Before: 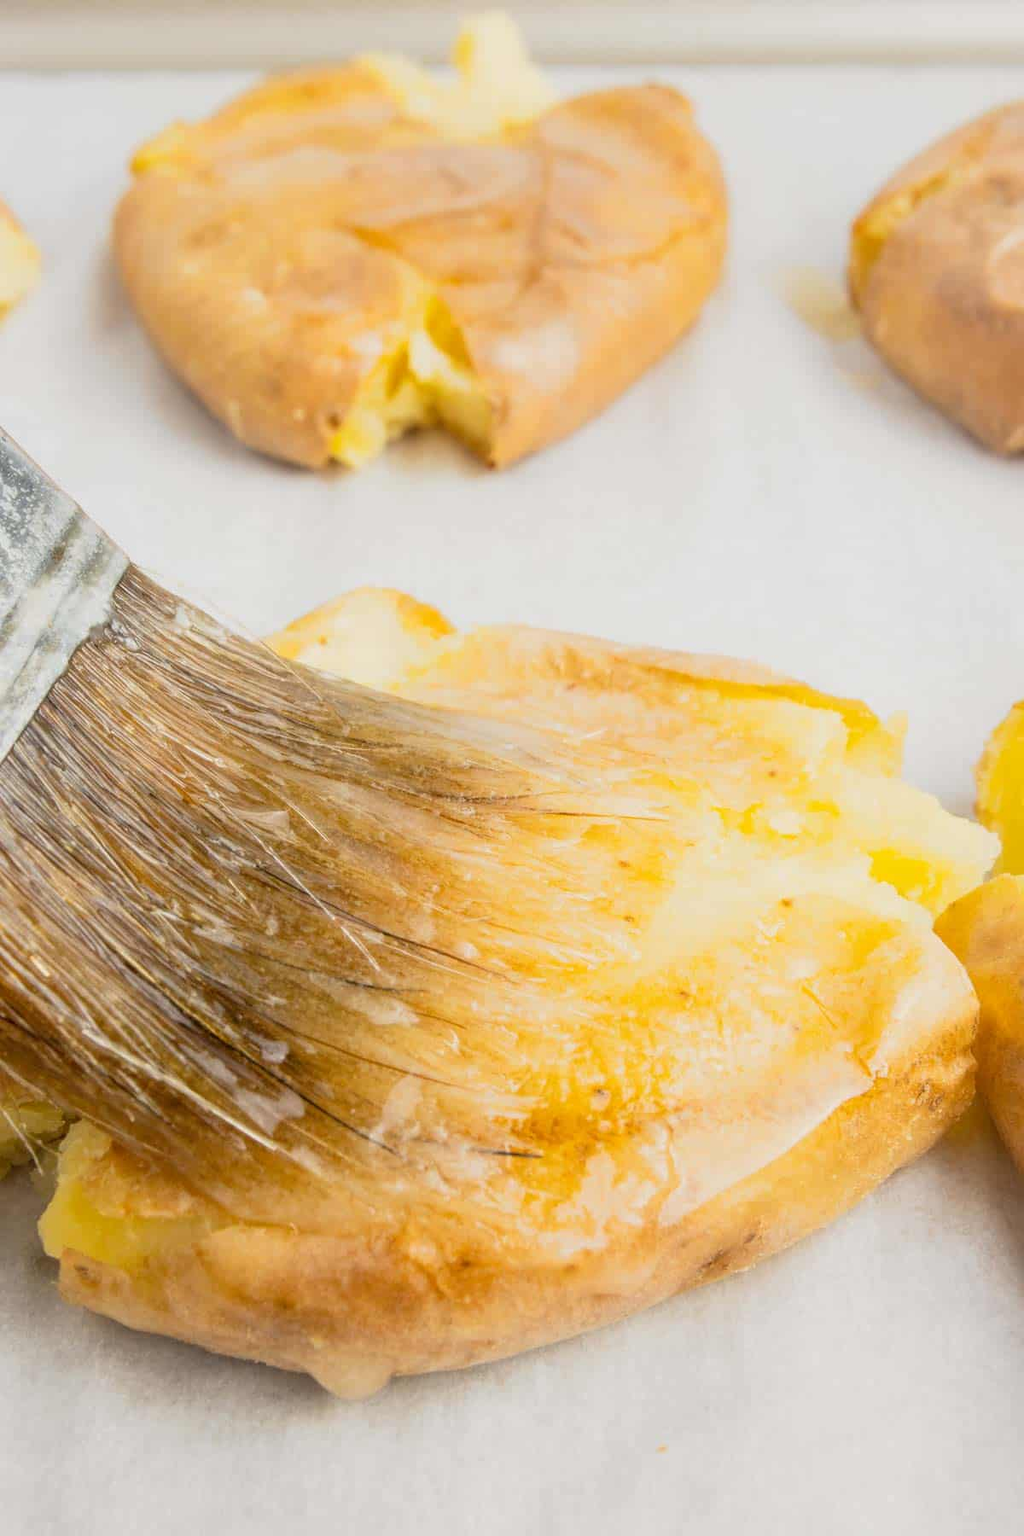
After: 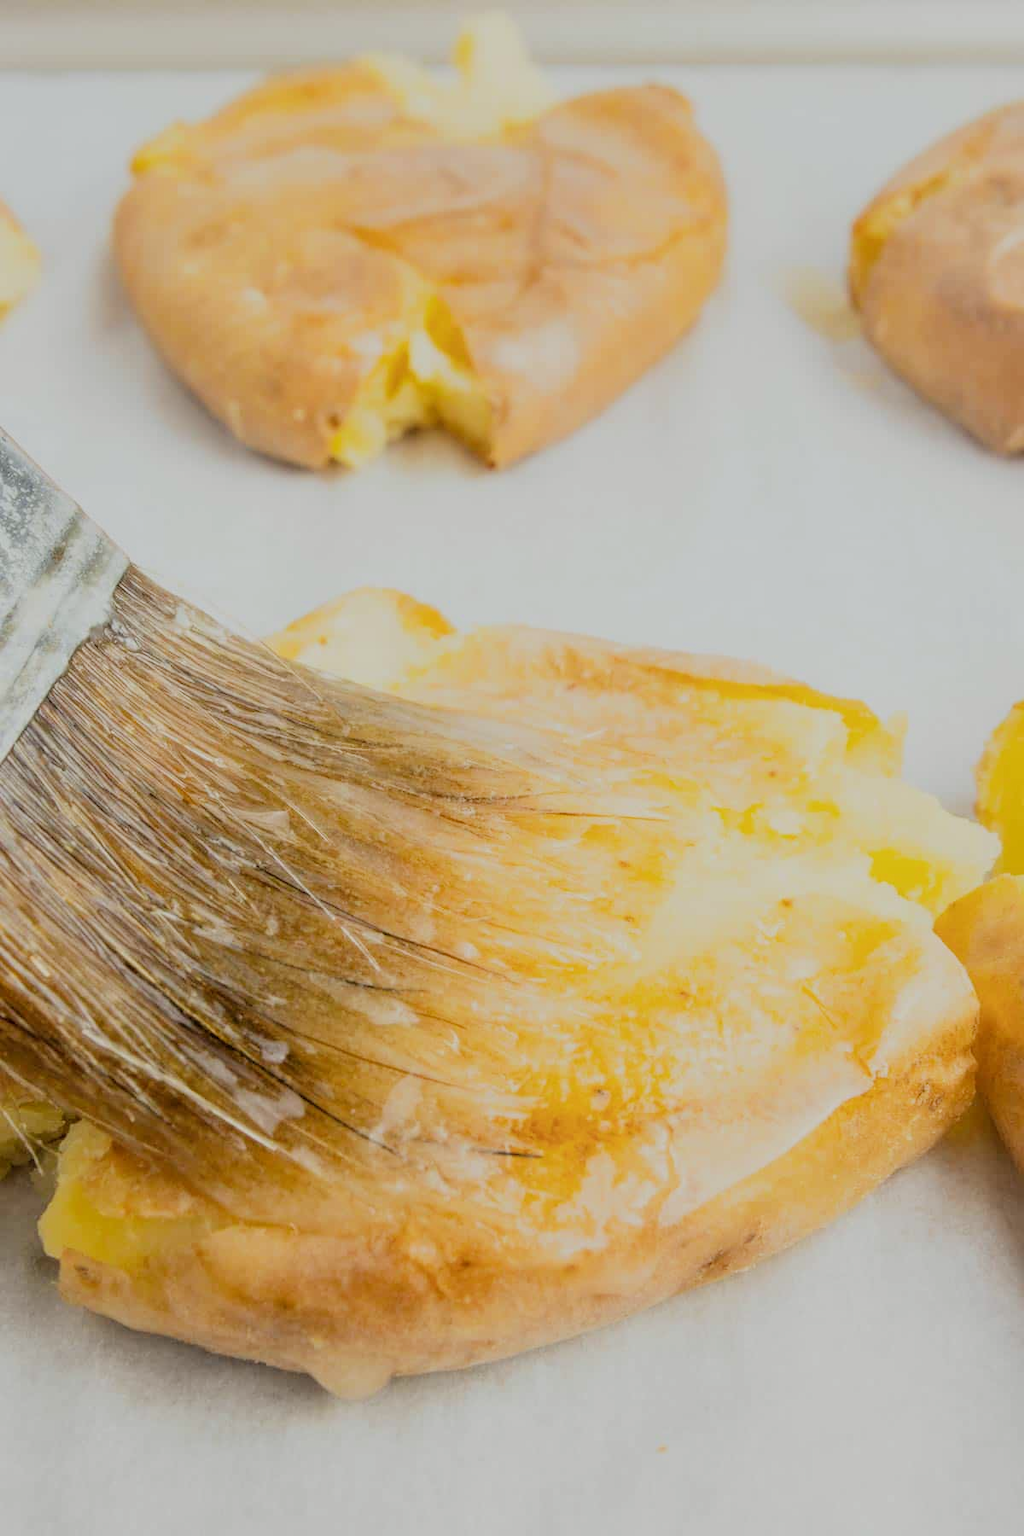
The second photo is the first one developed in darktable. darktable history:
white balance: red 0.978, blue 0.999
filmic rgb: black relative exposure -7.65 EV, white relative exposure 4.56 EV, hardness 3.61
